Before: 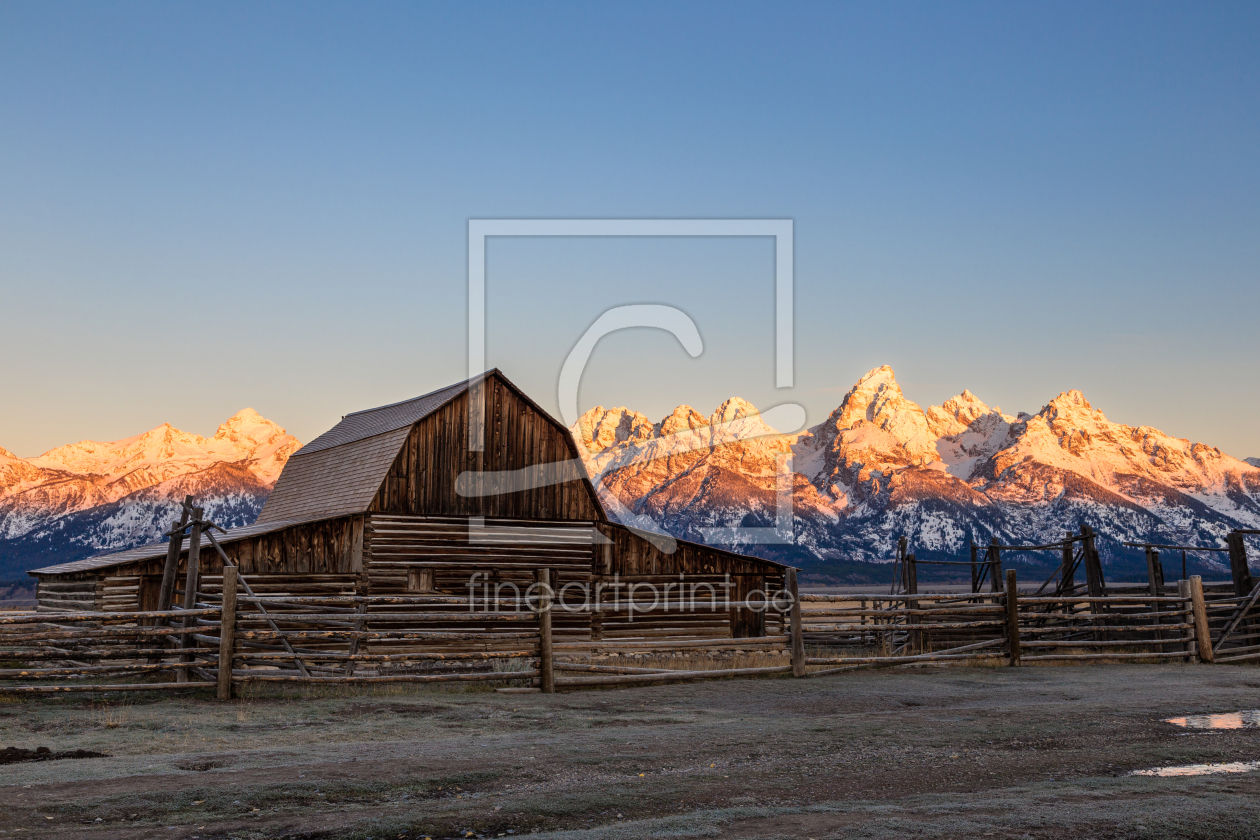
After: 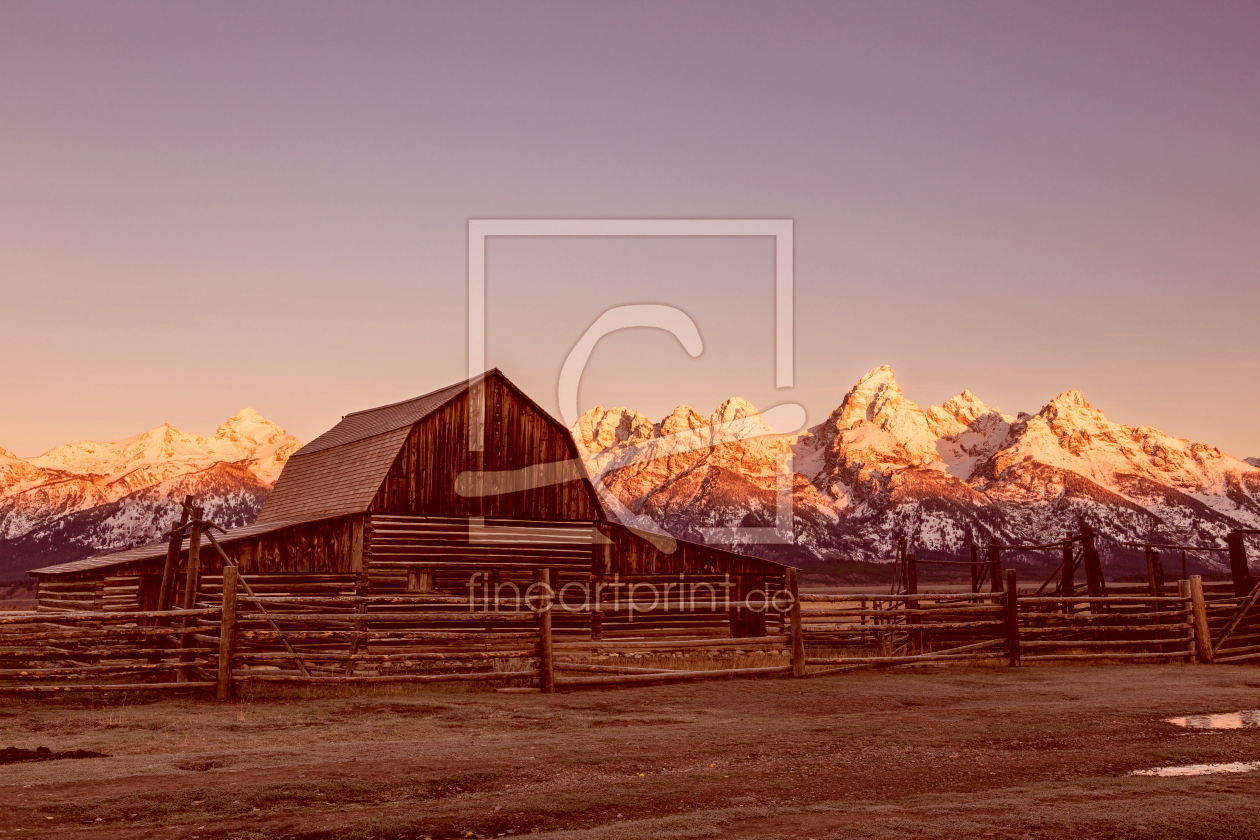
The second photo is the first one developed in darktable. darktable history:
color correction: highlights a* 9.53, highlights b* 8.9, shadows a* 39.25, shadows b* 39.48, saturation 0.779
tone curve: curves: ch0 [(0, 0) (0.003, 0.003) (0.011, 0.011) (0.025, 0.024) (0.044, 0.043) (0.069, 0.068) (0.1, 0.098) (0.136, 0.133) (0.177, 0.174) (0.224, 0.22) (0.277, 0.272) (0.335, 0.329) (0.399, 0.391) (0.468, 0.459) (0.543, 0.545) (0.623, 0.625) (0.709, 0.711) (0.801, 0.802) (0.898, 0.898) (1, 1)], preserve colors none
